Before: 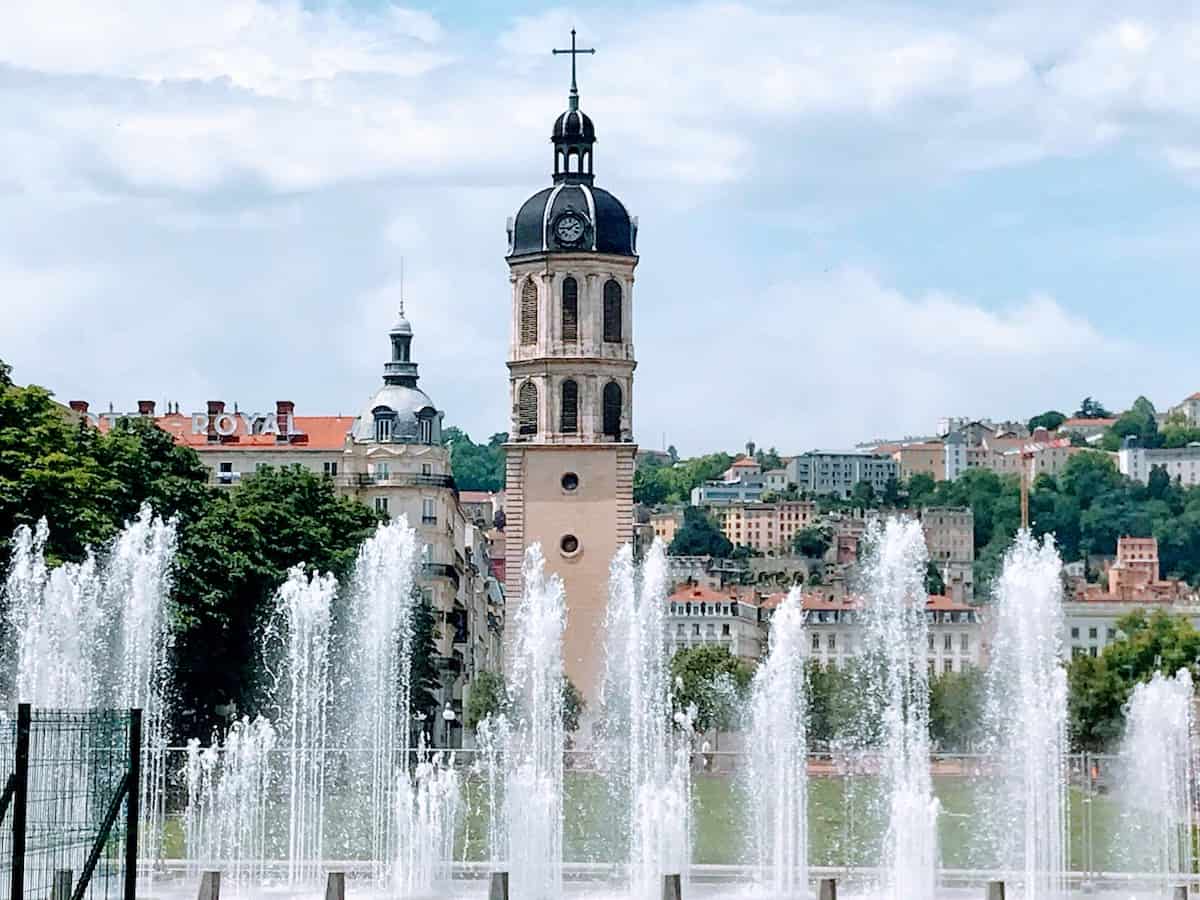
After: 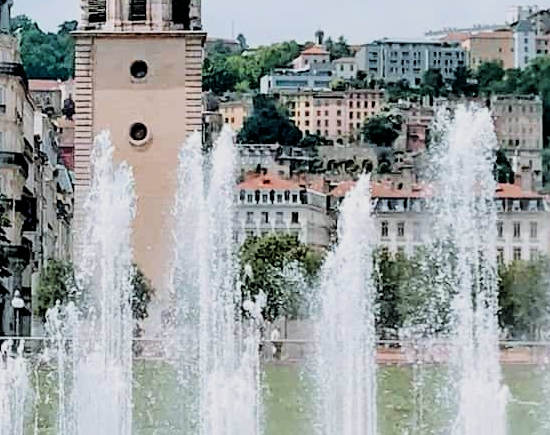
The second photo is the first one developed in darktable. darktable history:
crop: left 35.976%, top 45.819%, right 18.162%, bottom 5.807%
filmic rgb: black relative exposure -5 EV, hardness 2.88, contrast 1.4
